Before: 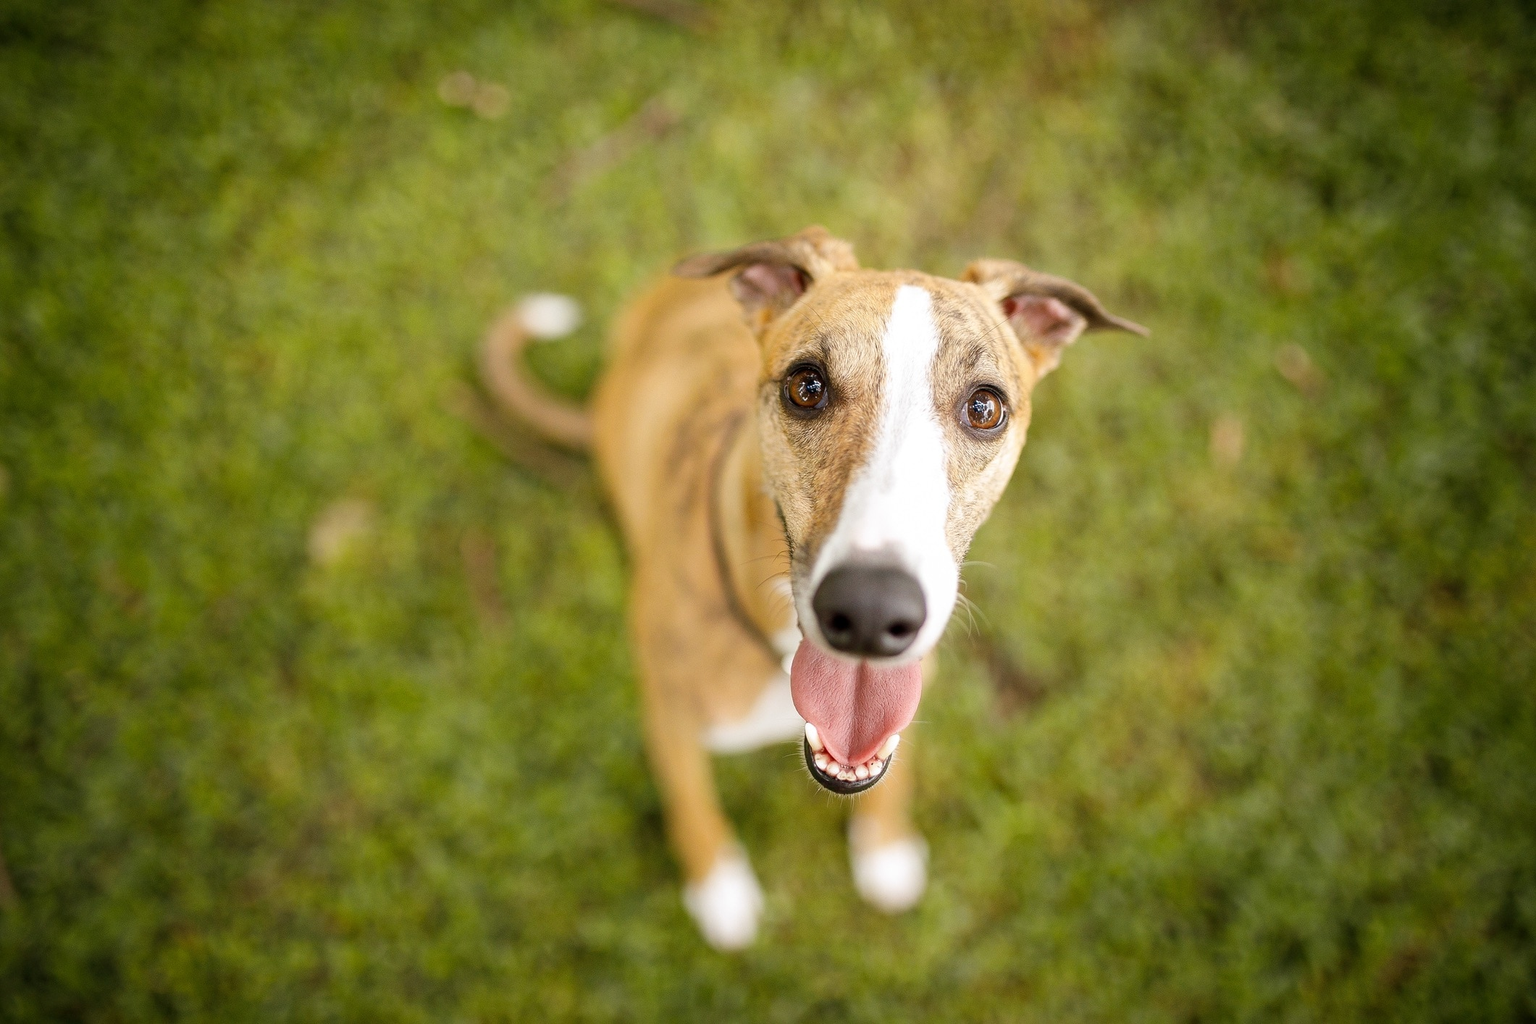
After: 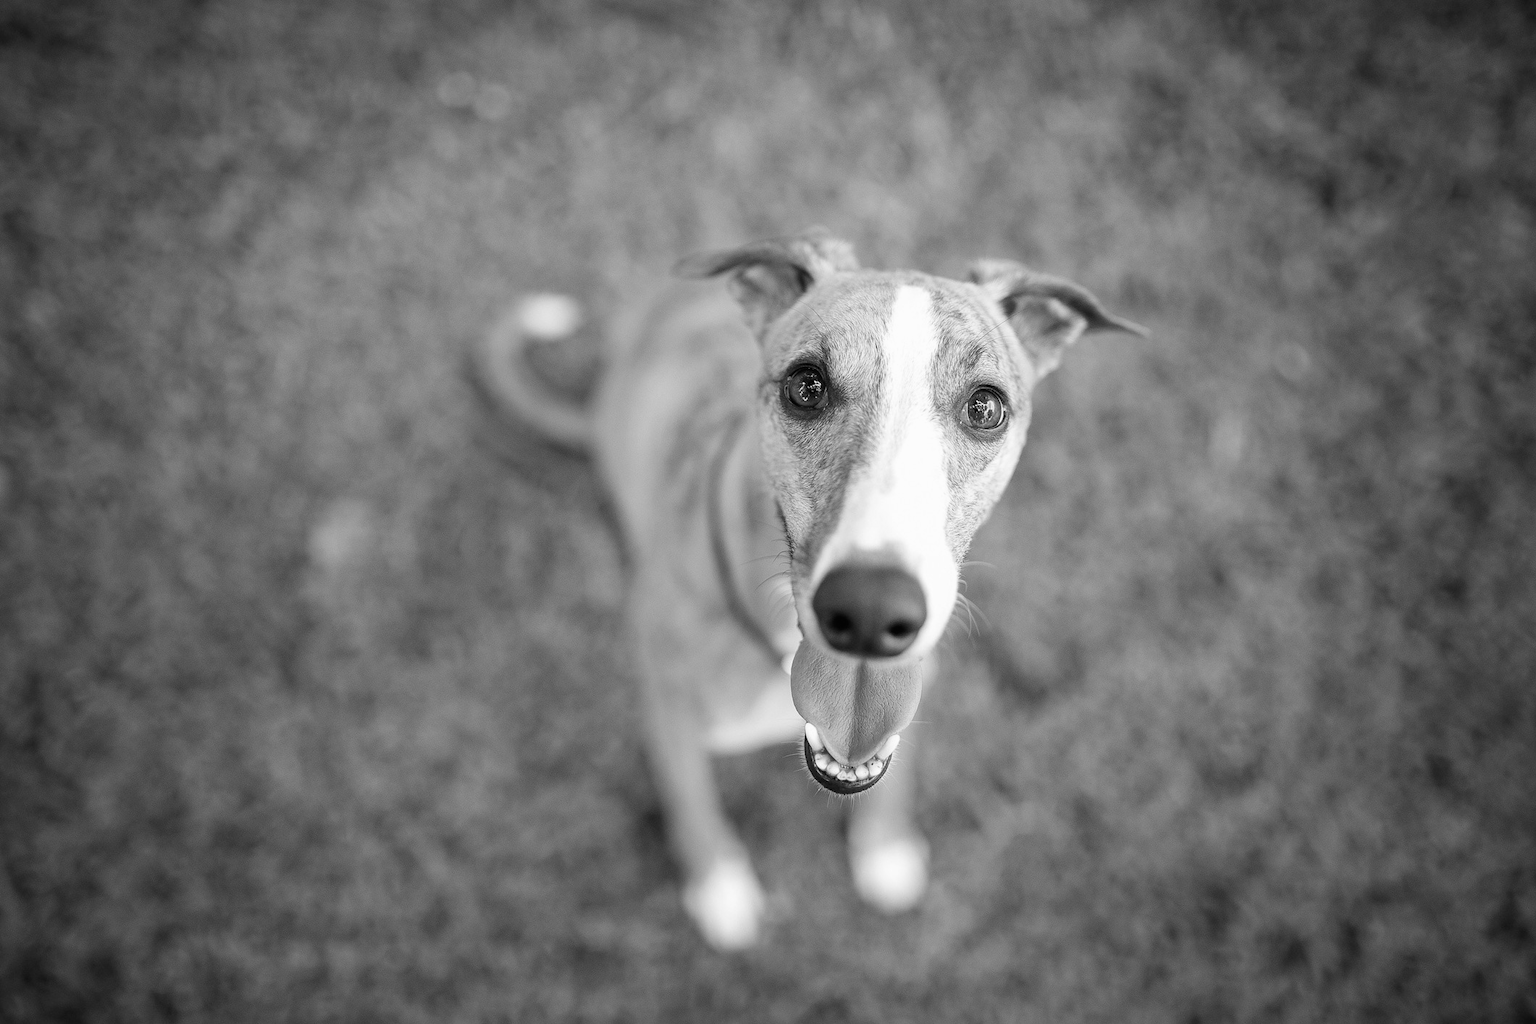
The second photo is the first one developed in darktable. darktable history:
monochrome: on, module defaults
contrast brightness saturation: contrast -0.02, brightness -0.01, saturation 0.03
